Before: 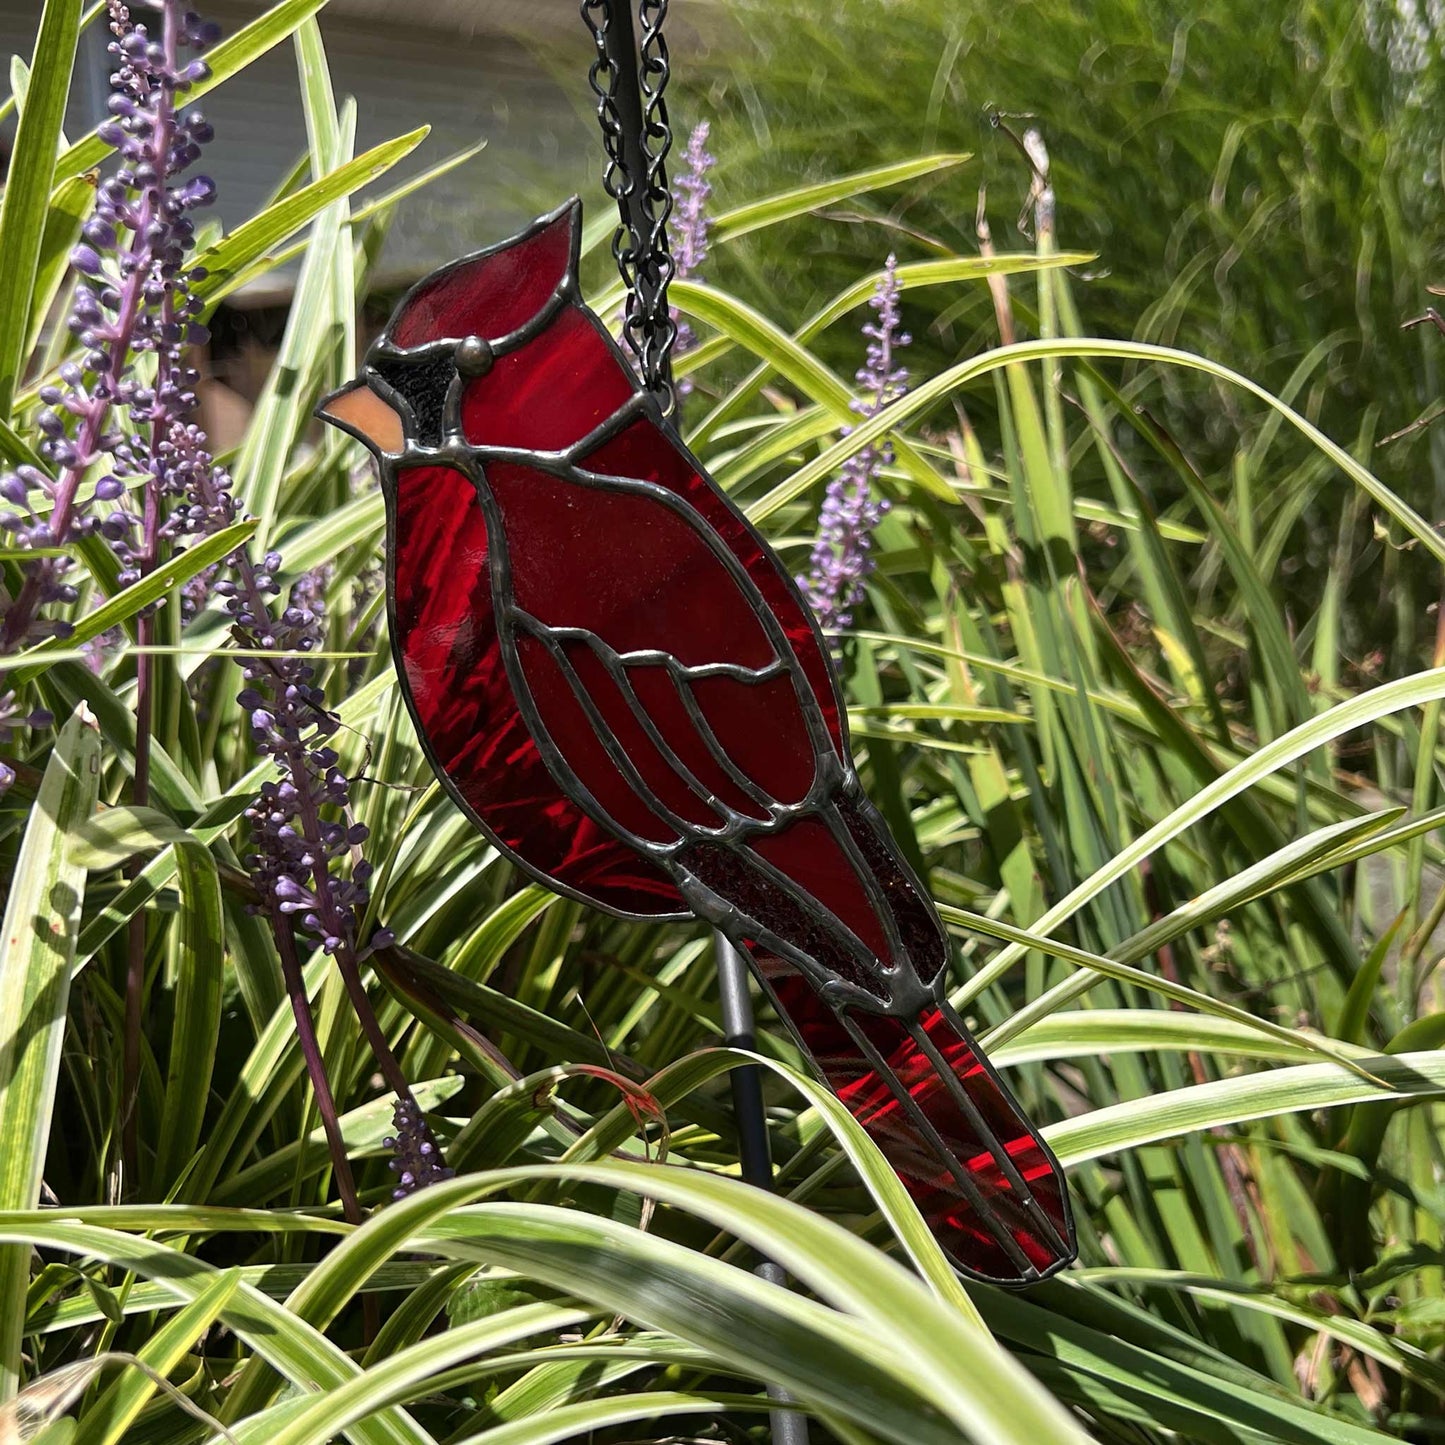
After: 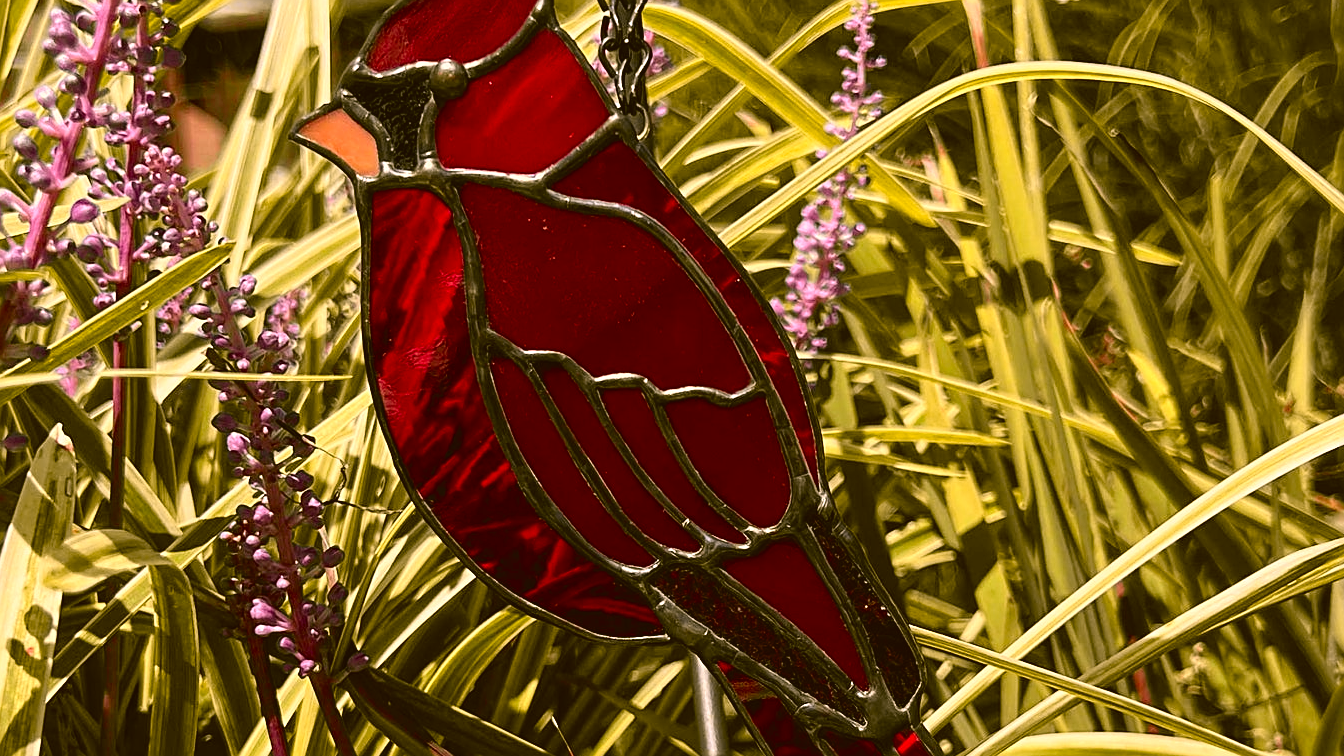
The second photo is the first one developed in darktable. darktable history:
sharpen: on, module defaults
tone curve: curves: ch0 [(0, 0.036) (0.119, 0.115) (0.466, 0.498) (0.715, 0.767) (0.817, 0.865) (1, 0.998)]; ch1 [(0, 0) (0.377, 0.424) (0.442, 0.491) (0.487, 0.498) (0.514, 0.512) (0.536, 0.577) (0.66, 0.724) (1, 1)]; ch2 [(0, 0) (0.38, 0.405) (0.463, 0.443) (0.492, 0.486) (0.526, 0.541) (0.578, 0.598) (1, 1)], color space Lab, independent channels, preserve colors none
crop: left 1.744%, top 19.225%, right 5.069%, bottom 28.357%
color correction: highlights a* 8.98, highlights b* 15.09, shadows a* -0.49, shadows b* 26.52
